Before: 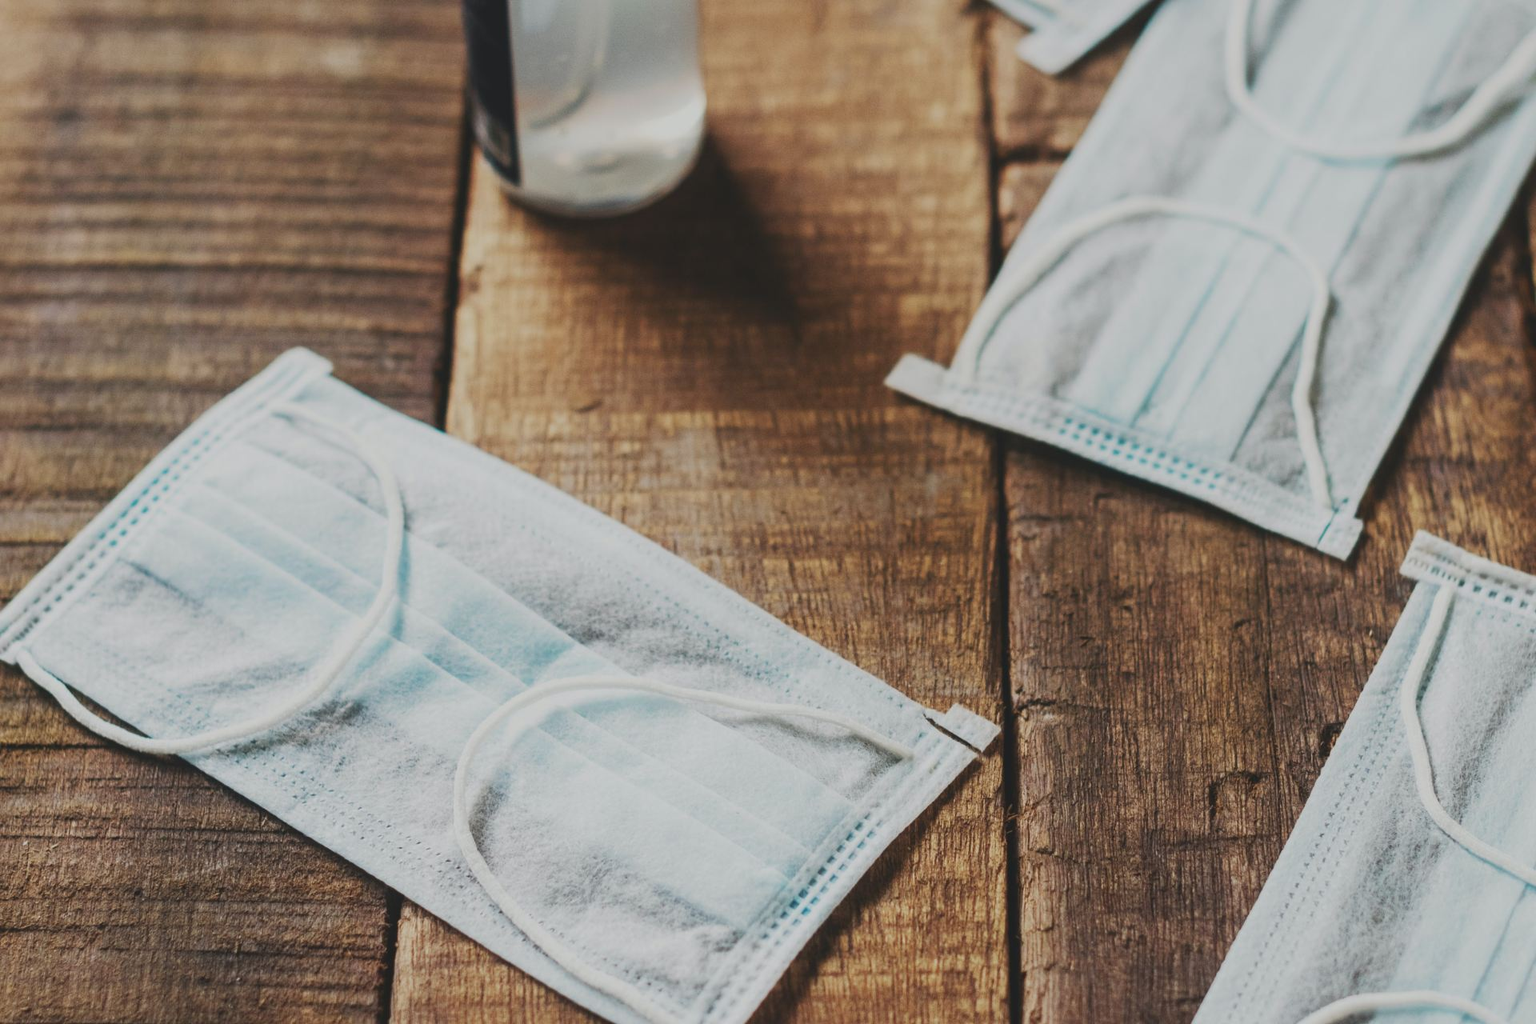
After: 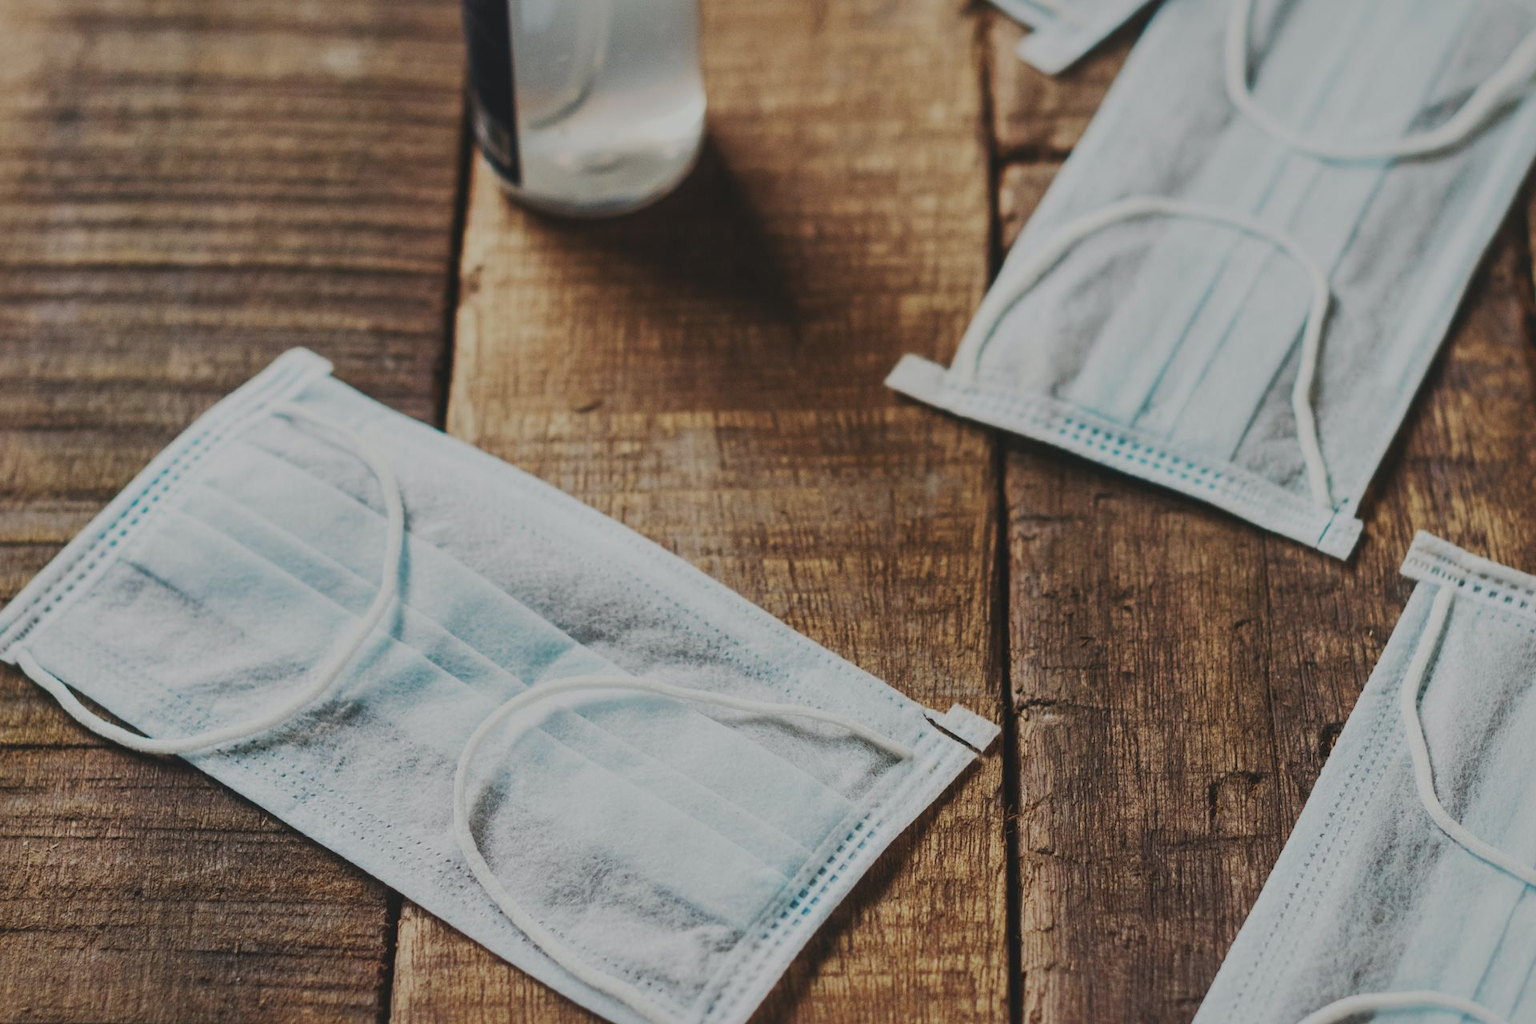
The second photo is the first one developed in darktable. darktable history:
shadows and highlights: on, module defaults
tone equalizer: -8 EV -0.417 EV, -7 EV -0.389 EV, -6 EV -0.333 EV, -5 EV -0.222 EV, -3 EV 0.222 EV, -2 EV 0.333 EV, -1 EV 0.389 EV, +0 EV 0.417 EV, edges refinement/feathering 500, mask exposure compensation -1.57 EV, preserve details no
exposure: exposure -0.462 EV, compensate highlight preservation false
